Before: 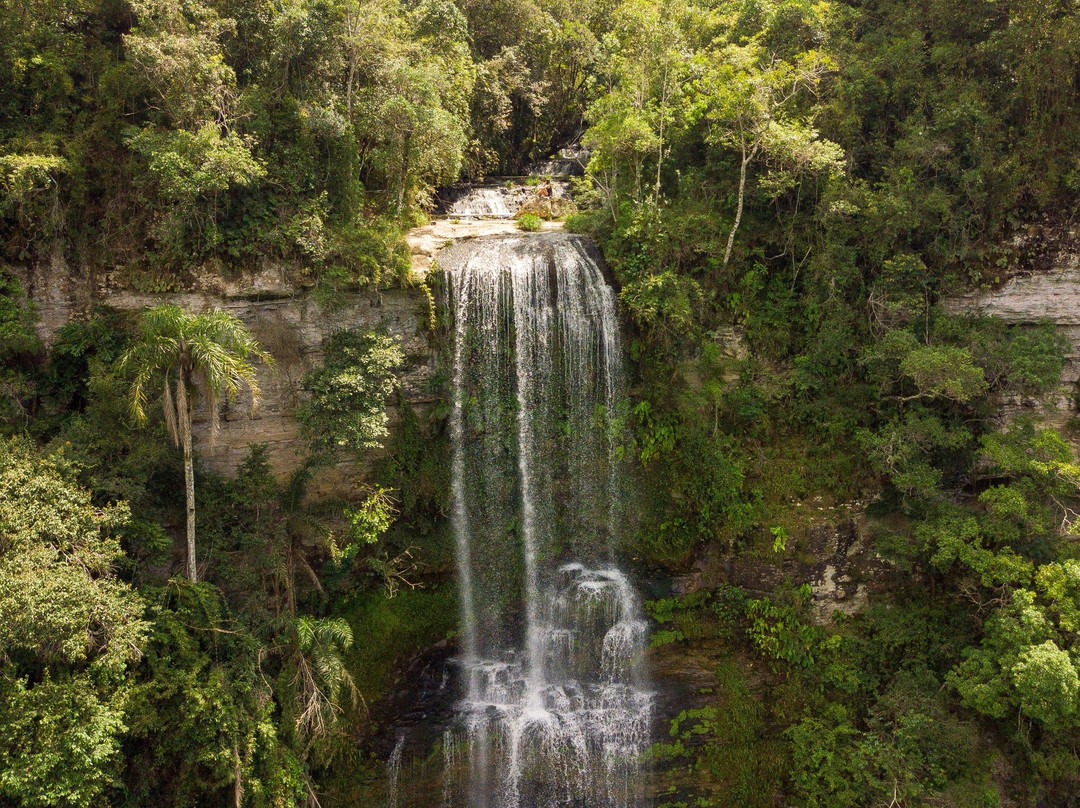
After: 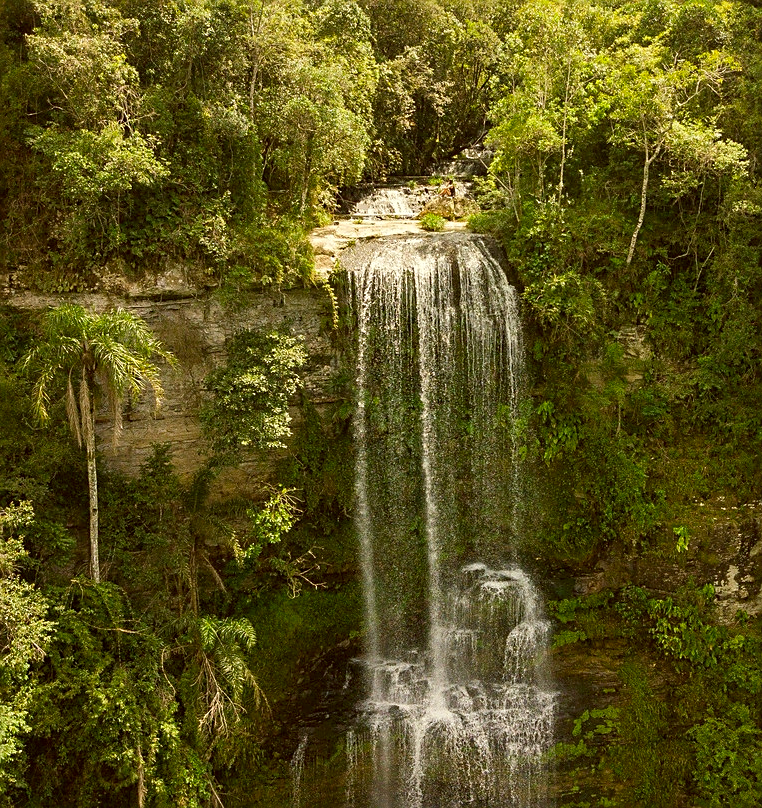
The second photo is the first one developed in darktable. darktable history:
sharpen: on, module defaults
color correction: highlights a* -1.35, highlights b* 10.13, shadows a* 0.632, shadows b* 19.31
crop and rotate: left 9.041%, right 20.373%
